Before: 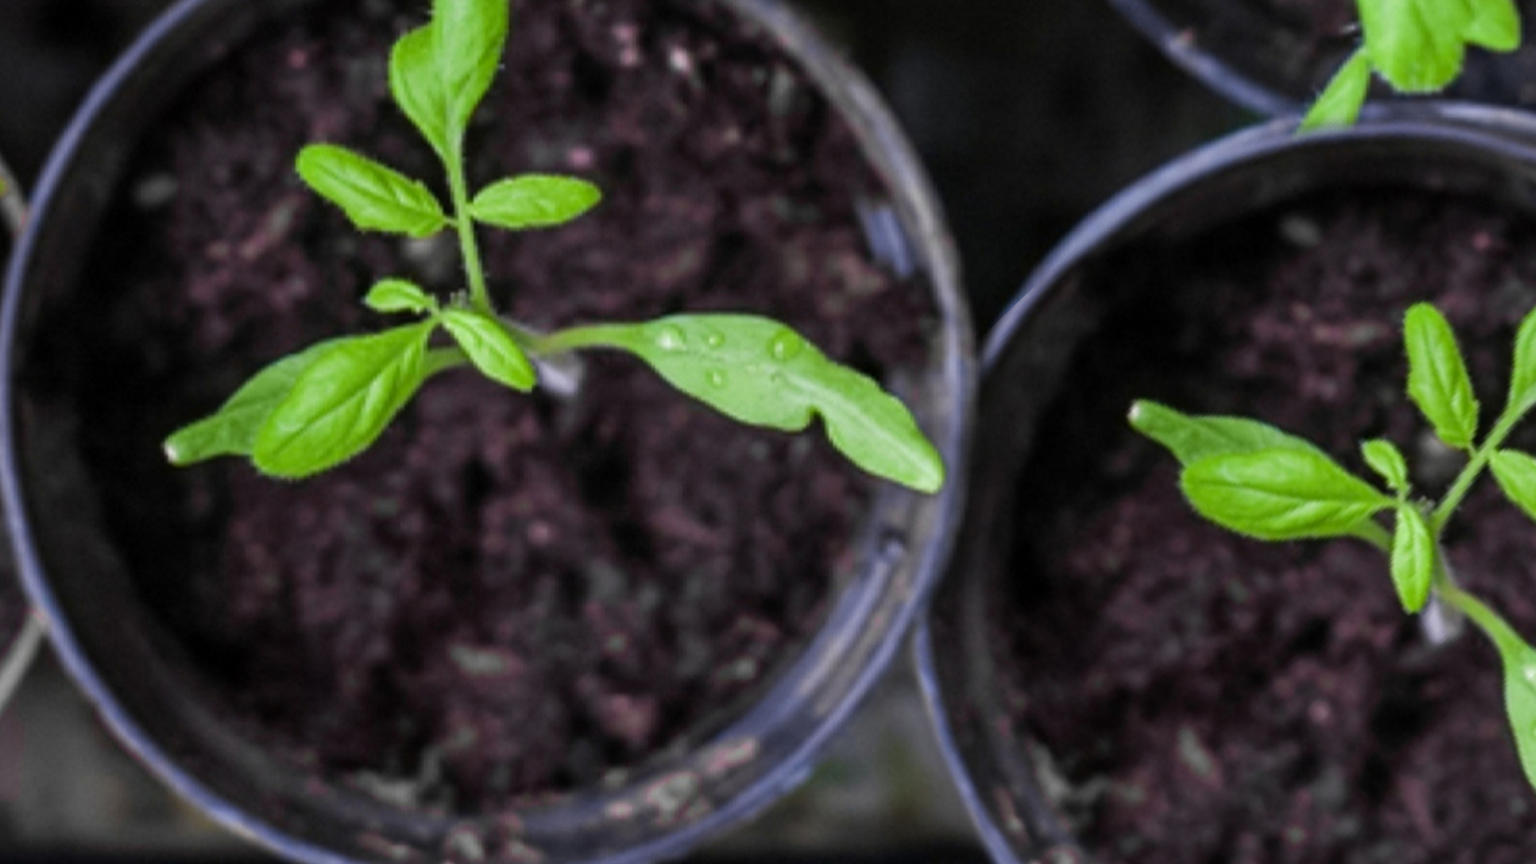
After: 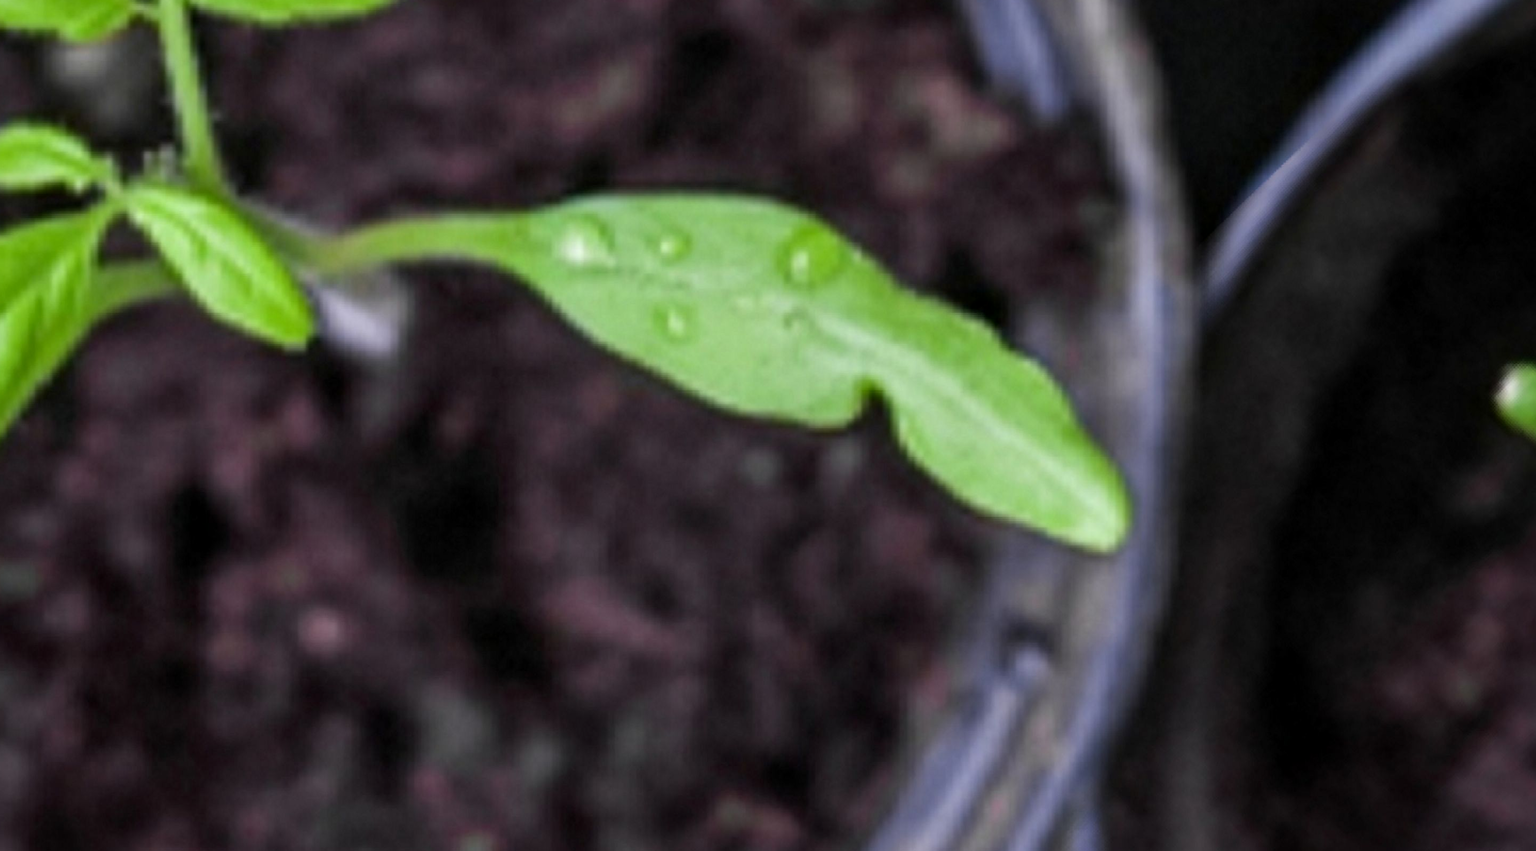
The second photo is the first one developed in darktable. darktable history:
crop: left 24.659%, top 25.132%, right 25.252%, bottom 25.468%
local contrast: mode bilateral grid, contrast 20, coarseness 50, detail 120%, midtone range 0.2
